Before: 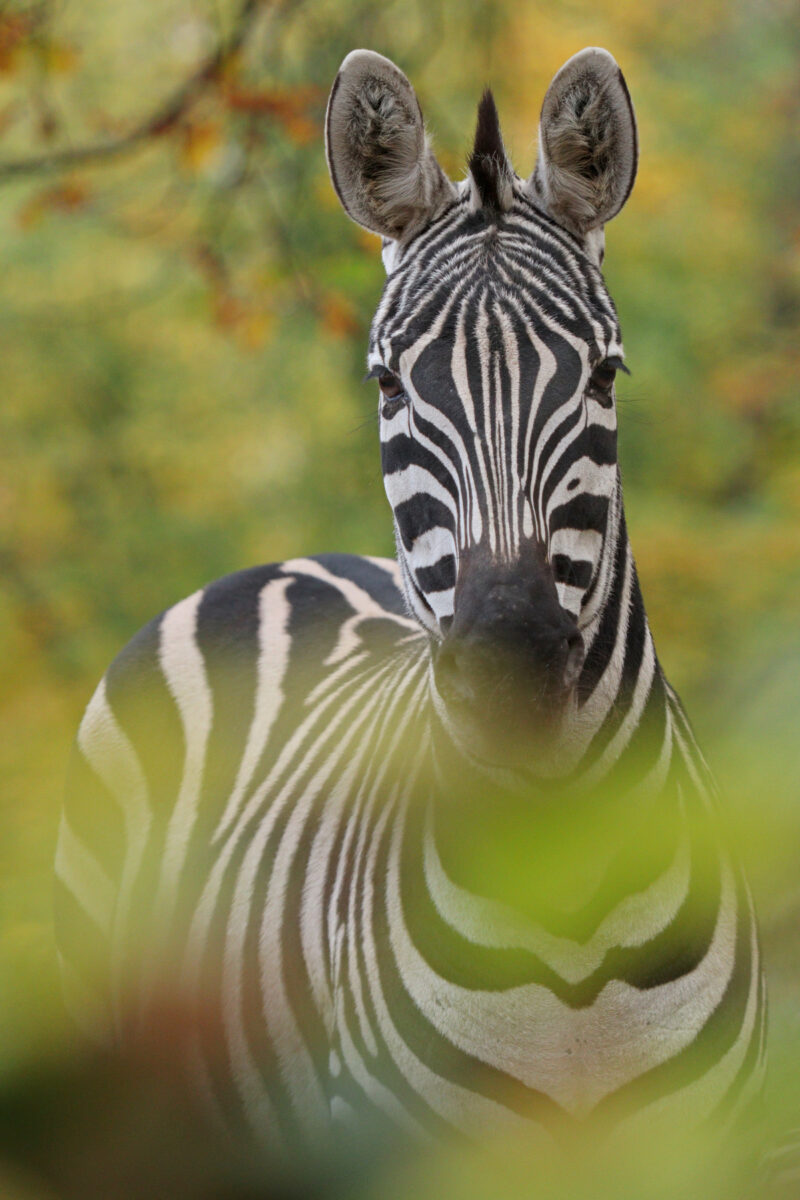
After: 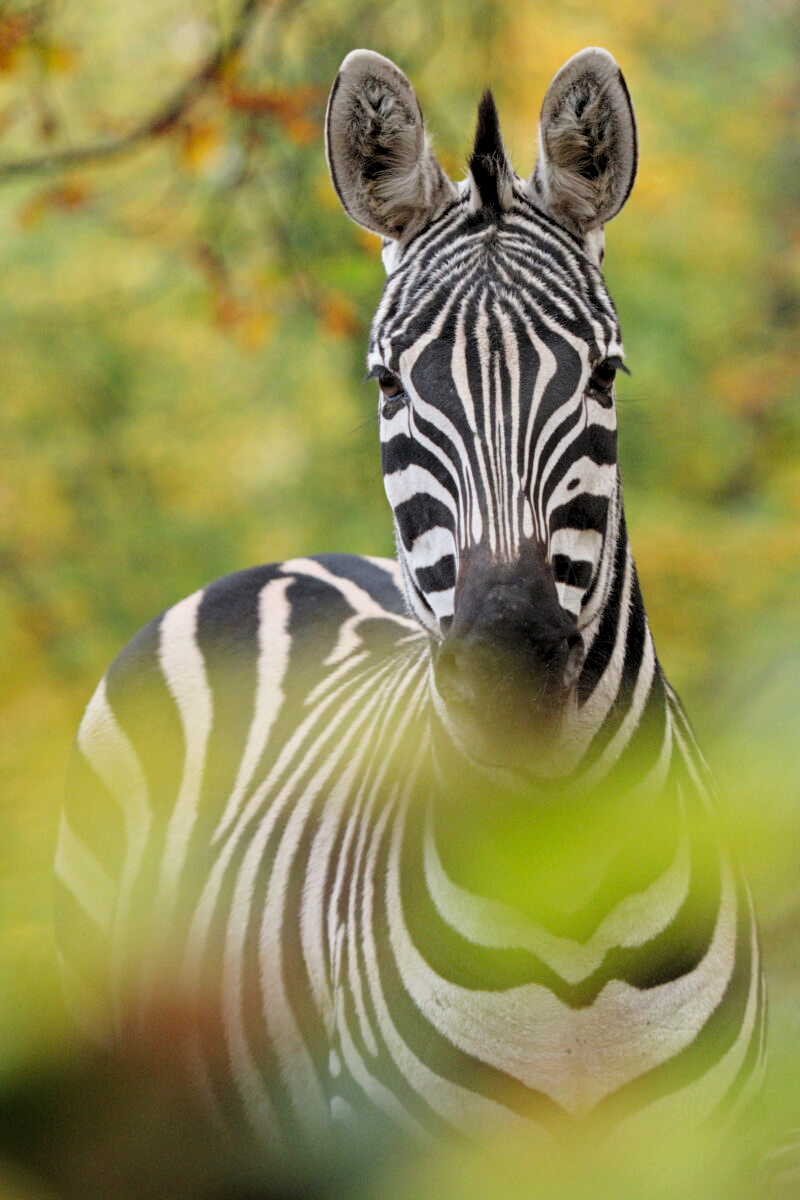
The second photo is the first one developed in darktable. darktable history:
levels: levels [0.073, 0.497, 0.972]
tone curve: curves: ch0 [(0, 0) (0.004, 0.002) (0.02, 0.013) (0.218, 0.218) (0.664, 0.718) (0.832, 0.873) (1, 1)], preserve colors none
